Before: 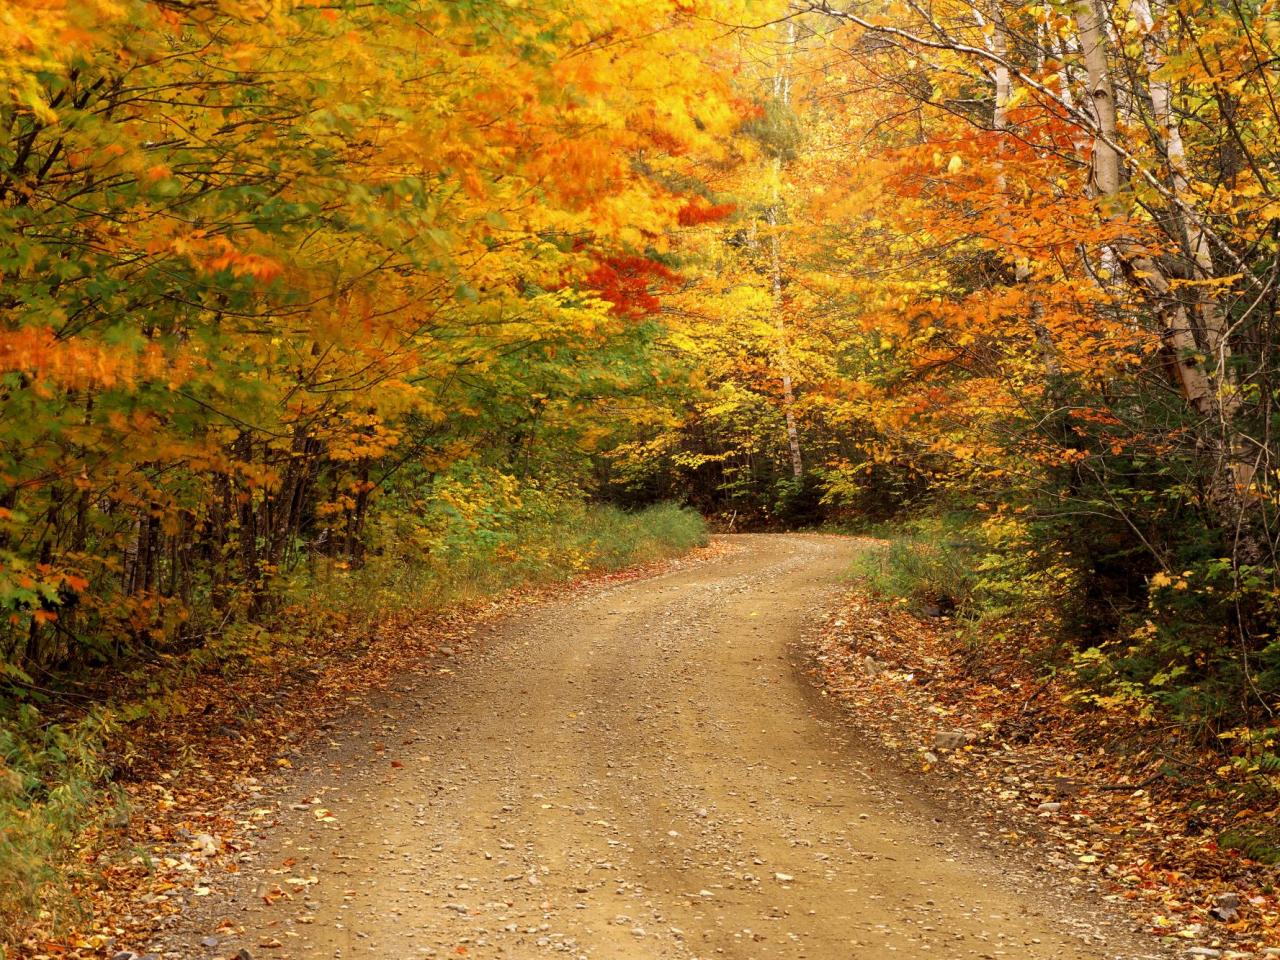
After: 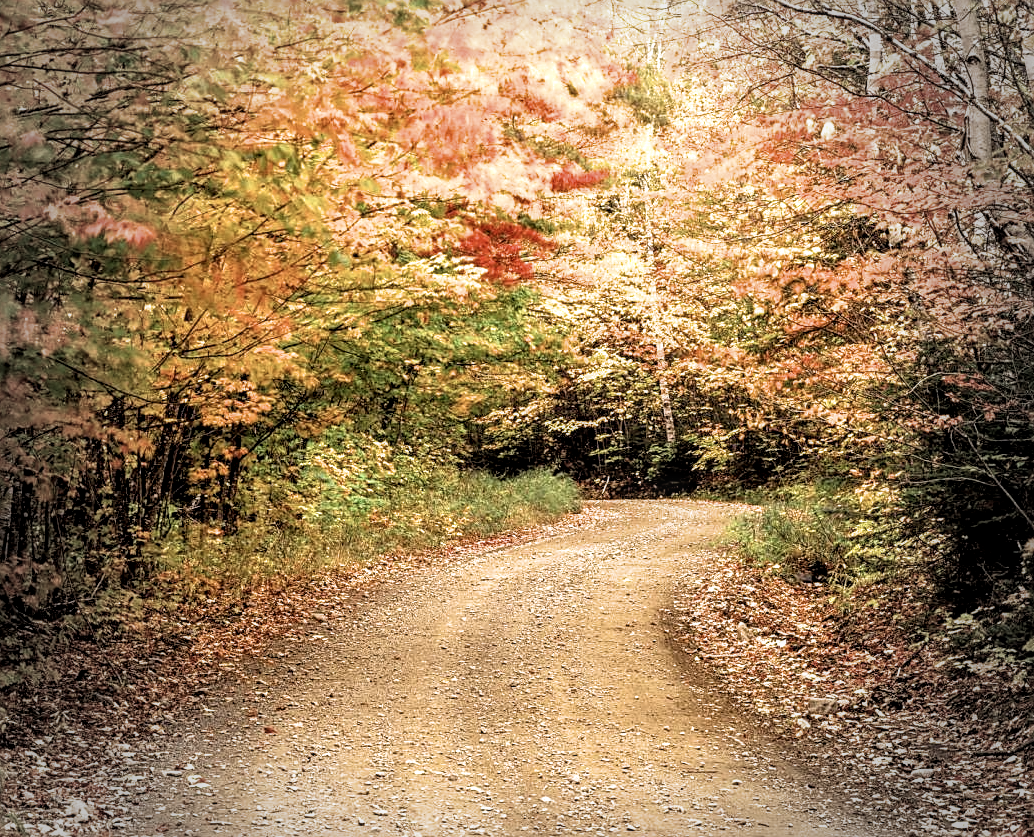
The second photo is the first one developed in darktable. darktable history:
exposure: black level correction 0, exposure 0.697 EV, compensate highlight preservation false
sharpen: amount 0.58
filmic rgb: black relative exposure -4.91 EV, white relative exposure 2.84 EV, hardness 3.7
contrast brightness saturation: saturation -0.062
crop: left 9.949%, top 3.593%, right 9.22%, bottom 9.208%
local contrast: highlights 32%, detail 135%
color correction: highlights b* 0.022, saturation 0.808
vignetting: fall-off start 68.6%, fall-off radius 30.72%, width/height ratio 0.986, shape 0.851
